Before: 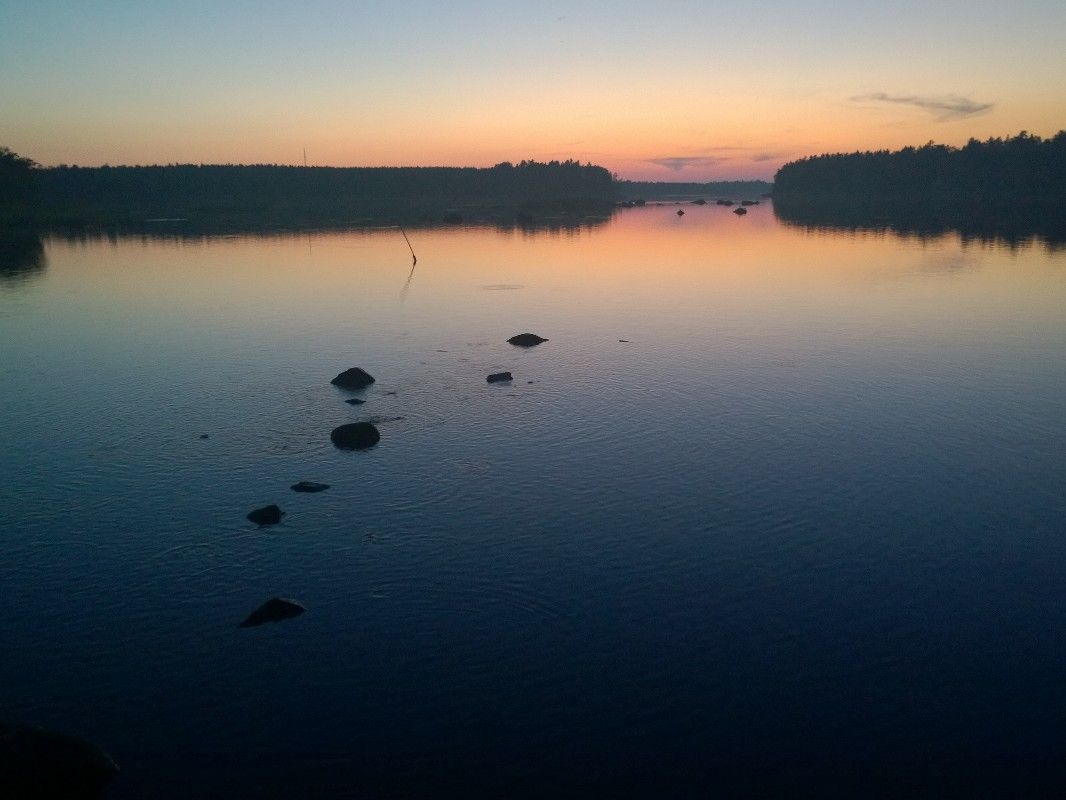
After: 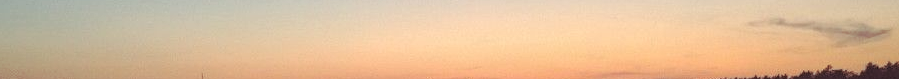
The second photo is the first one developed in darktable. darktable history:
crop and rotate: left 9.644%, top 9.491%, right 6.021%, bottom 80.509%
split-toning: highlights › hue 298.8°, highlights › saturation 0.73, compress 41.76%
local contrast: on, module defaults
